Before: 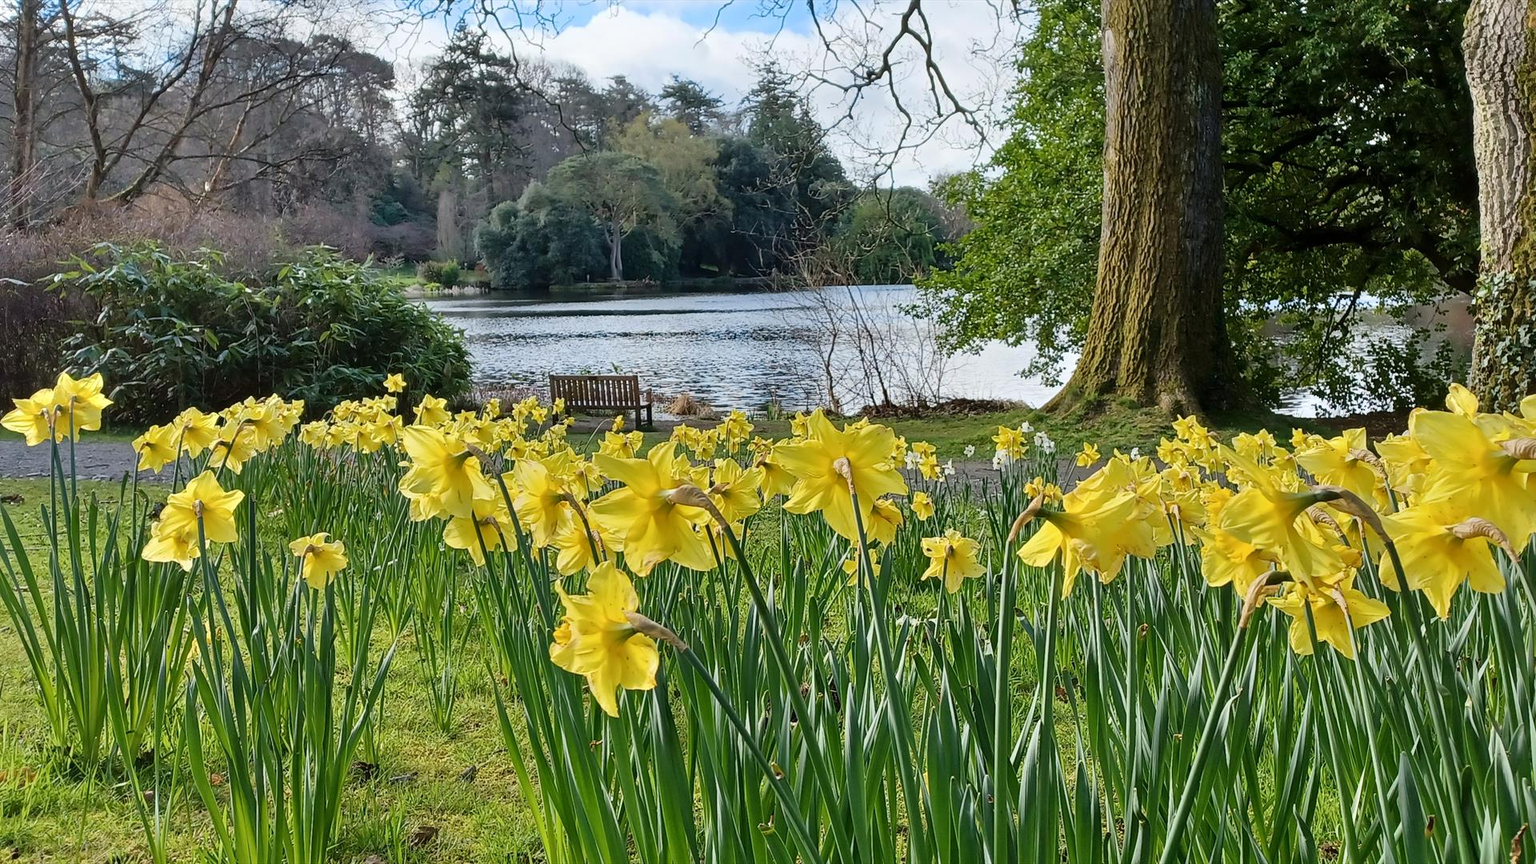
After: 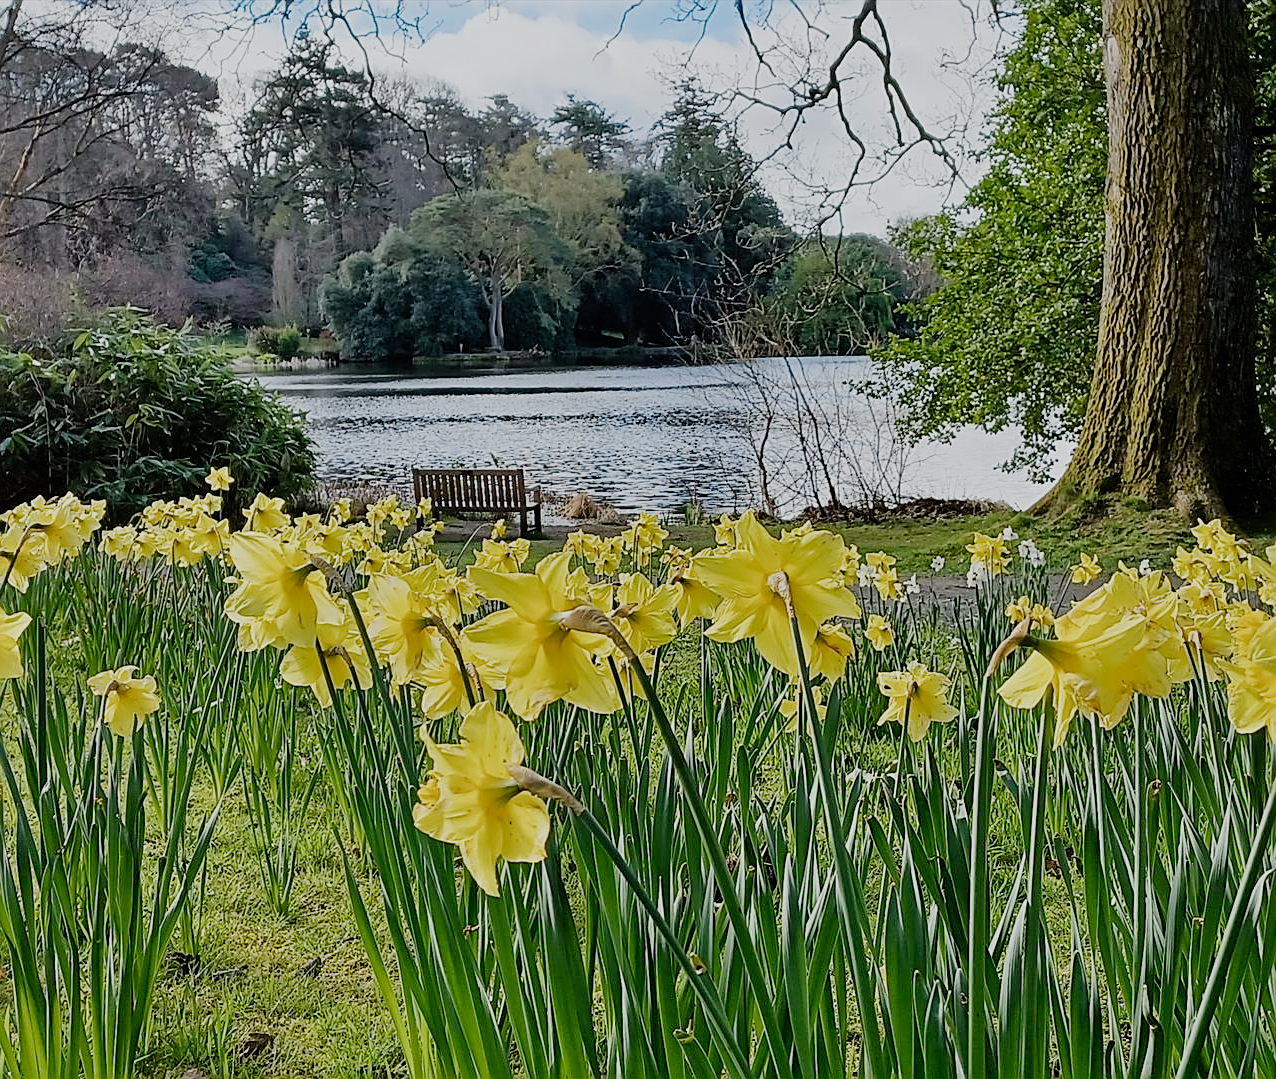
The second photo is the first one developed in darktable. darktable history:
crop and rotate: left 14.313%, right 19.21%
sharpen: amount 0.601
filmic rgb: black relative exposure -7.65 EV, white relative exposure 4.56 EV, hardness 3.61, add noise in highlights 0.001, preserve chrominance no, color science v3 (2019), use custom middle-gray values true, contrast in highlights soft
